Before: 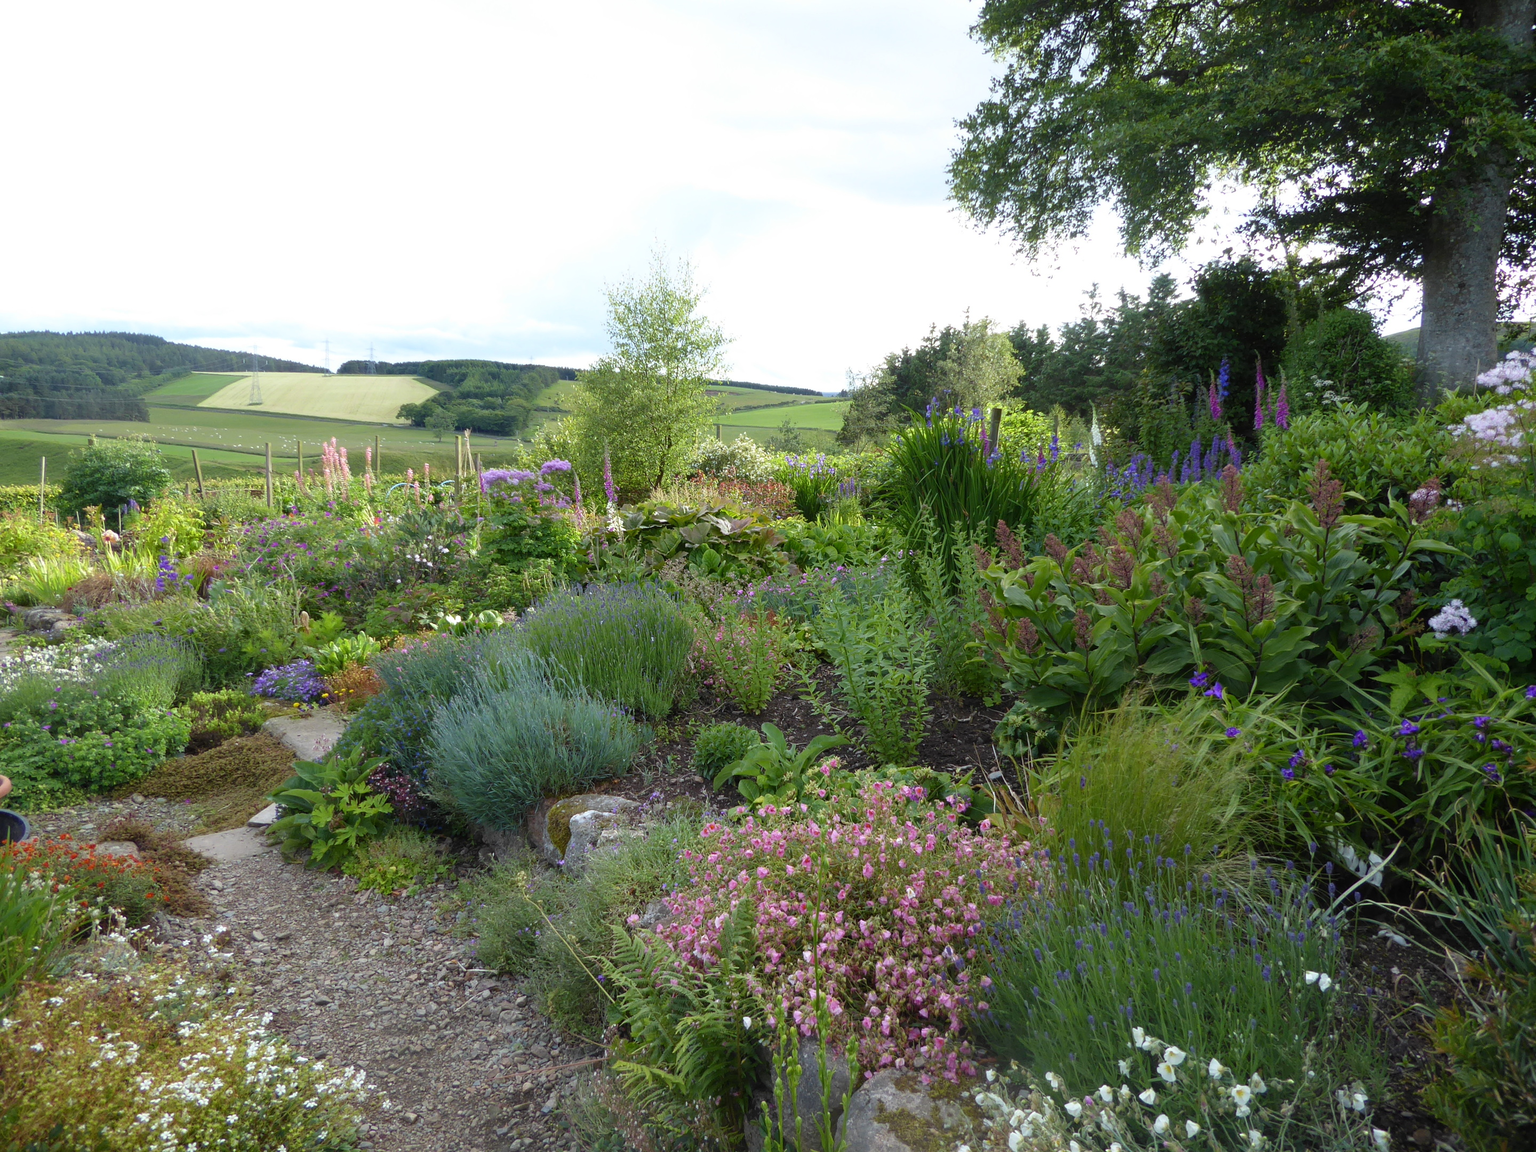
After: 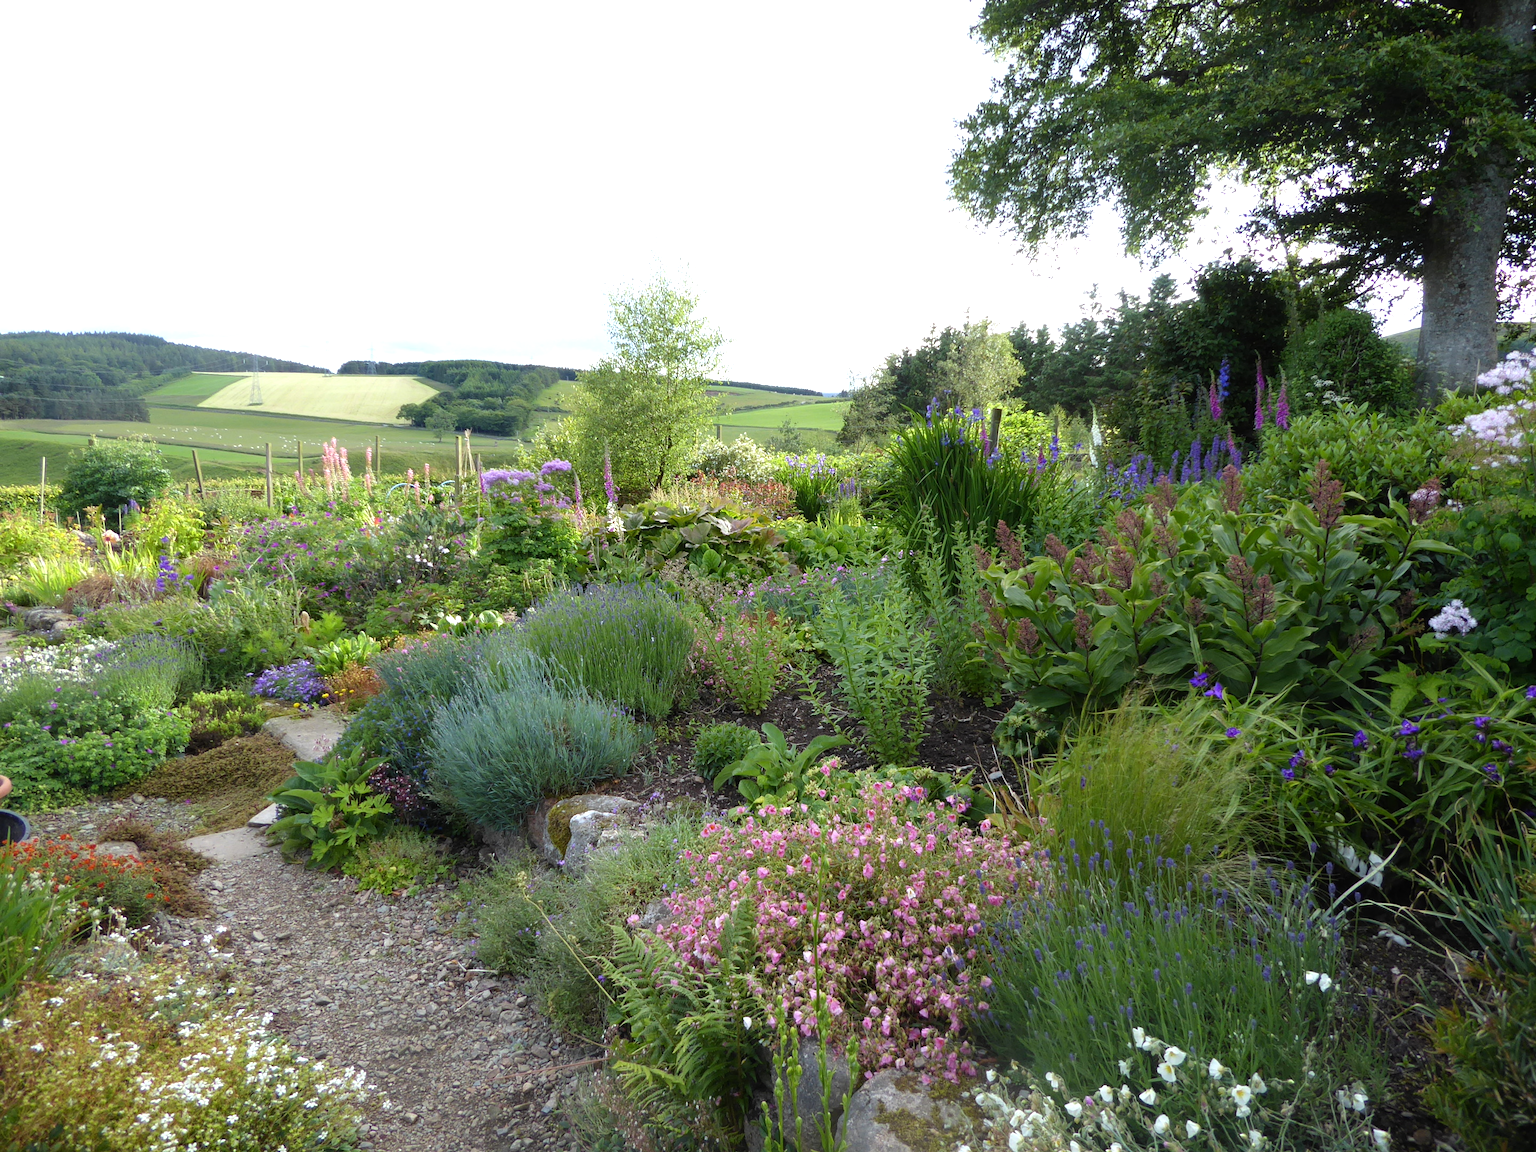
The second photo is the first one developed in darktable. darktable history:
tone equalizer: -8 EV -0.428 EV, -7 EV -0.385 EV, -6 EV -0.325 EV, -5 EV -0.187 EV, -3 EV 0.19 EV, -2 EV 0.356 EV, -1 EV 0.364 EV, +0 EV 0.431 EV, luminance estimator HSV value / RGB max
